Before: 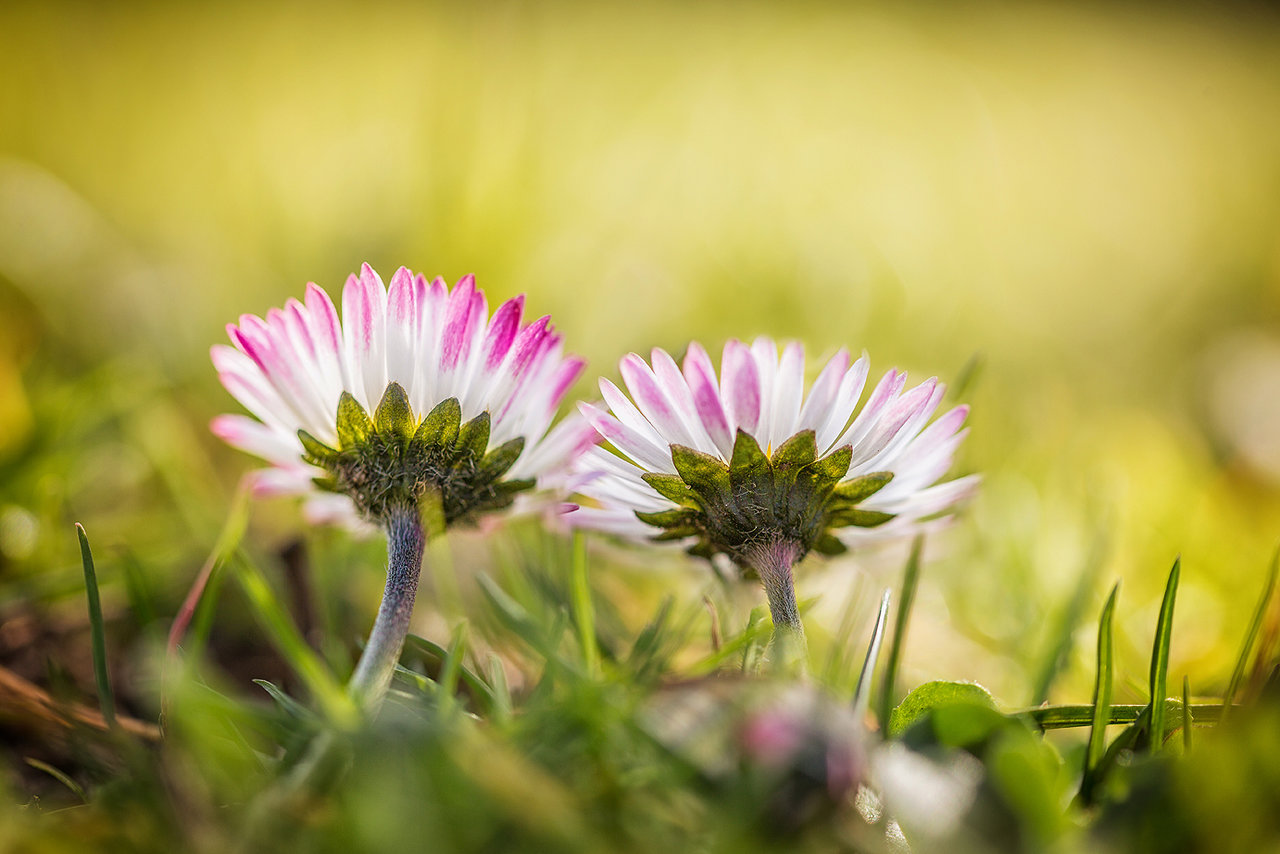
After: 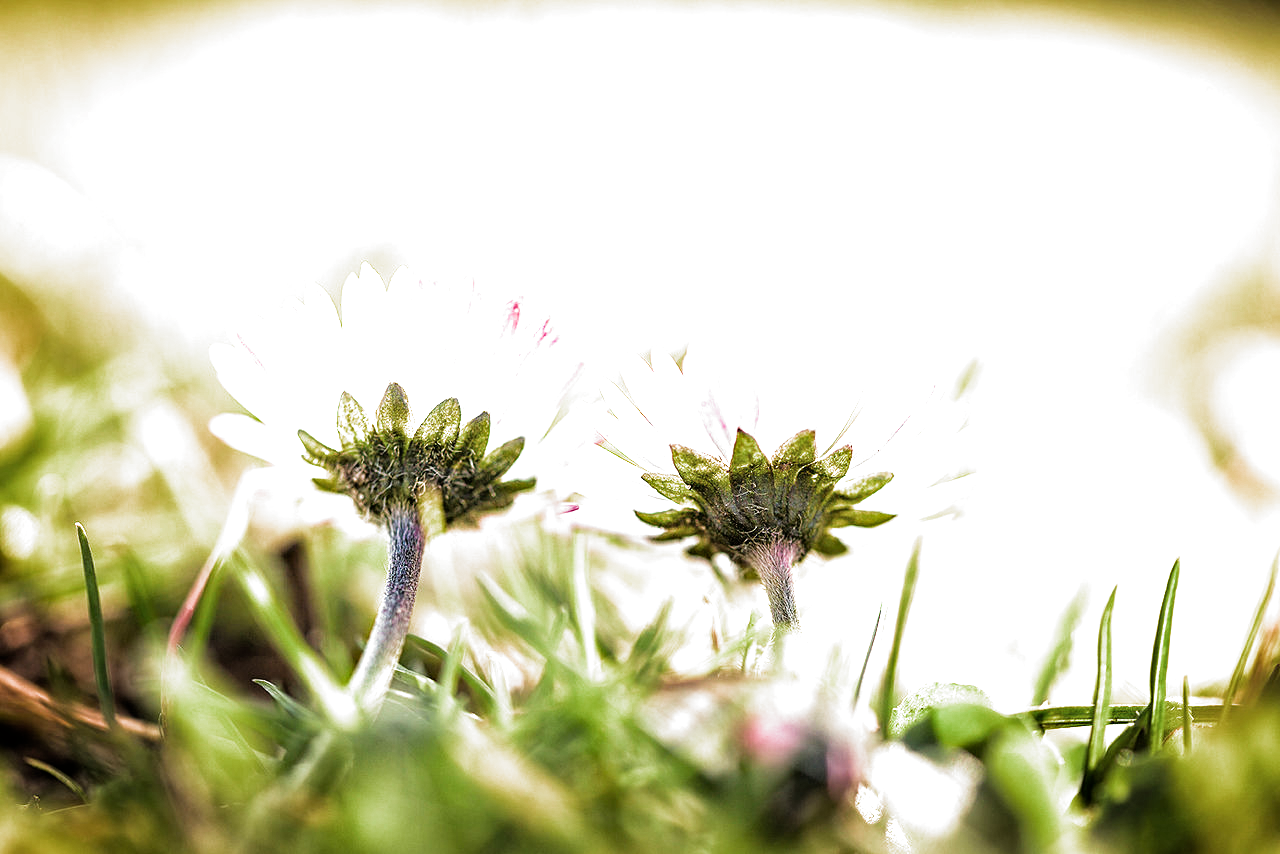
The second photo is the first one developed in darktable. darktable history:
exposure: black level correction 0, exposure 1.107 EV, compensate exposure bias true, compensate highlight preservation false
filmic rgb: black relative exposure -8.21 EV, white relative exposure 2.2 EV, threshold 5.96 EV, target white luminance 99.87%, hardness 7.13, latitude 74.37%, contrast 1.314, highlights saturation mix -2.29%, shadows ↔ highlights balance 30.73%, color science v5 (2021), contrast in shadows safe, contrast in highlights safe, enable highlight reconstruction true
haze removal: adaptive false
